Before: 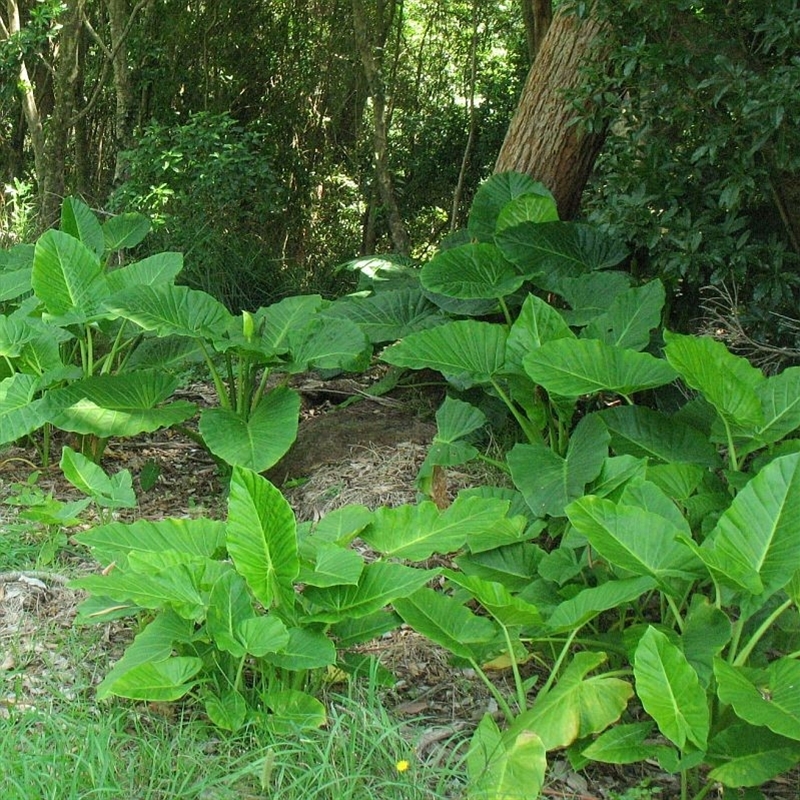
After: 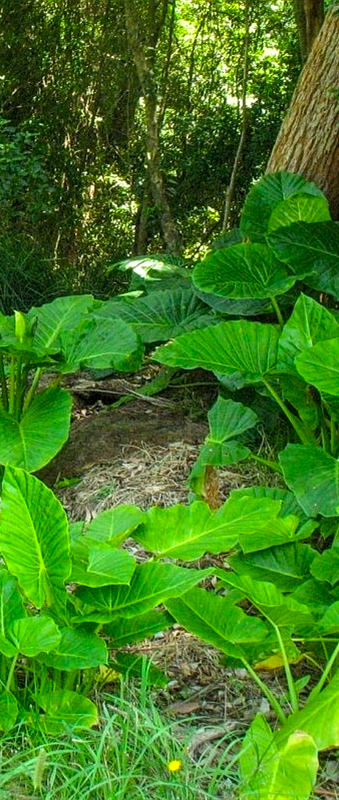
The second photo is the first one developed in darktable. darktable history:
color balance rgb: highlights gain › luminance 14.481%, linear chroma grading › global chroma 14.478%, perceptual saturation grading › global saturation 19.969%
local contrast: on, module defaults
crop: left 28.561%, right 29.063%
